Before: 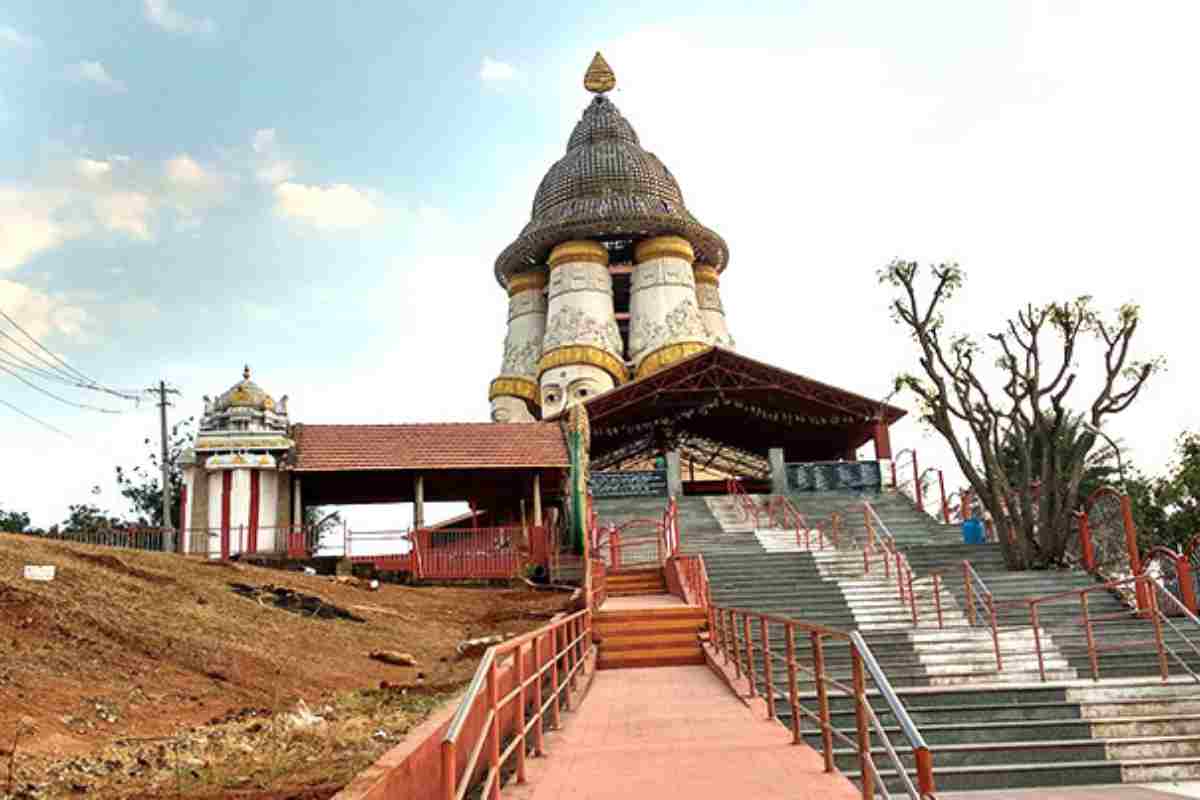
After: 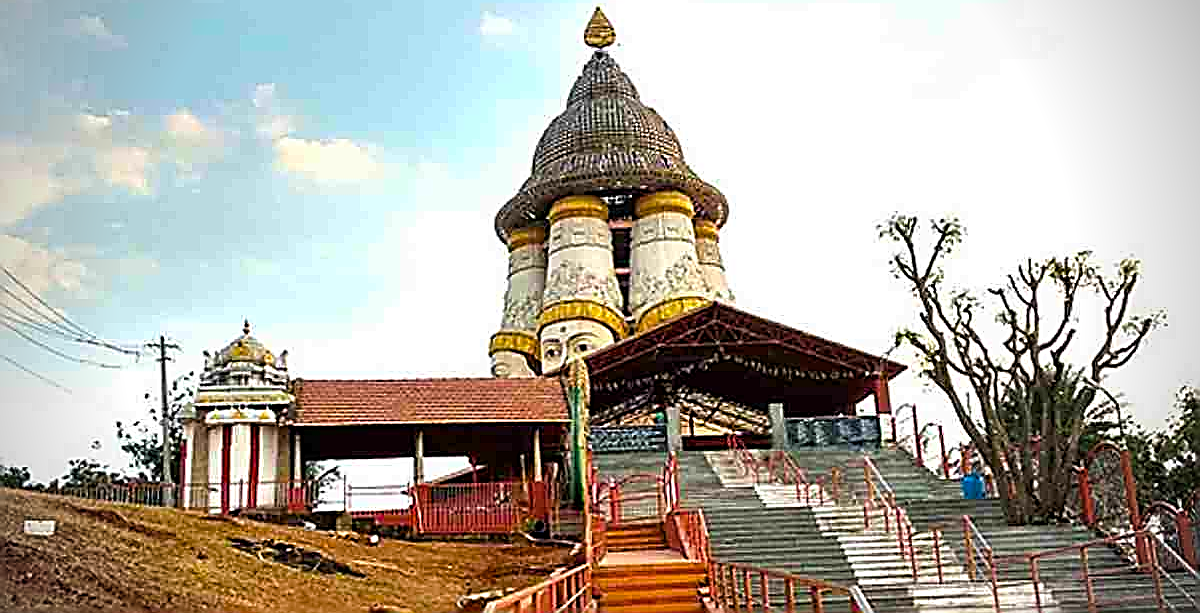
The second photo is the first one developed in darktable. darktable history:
vignetting: fall-off radius 31.48%, brightness -0.472
crop: top 5.667%, bottom 17.637%
sharpen: amount 1.861
color balance rgb: perceptual saturation grading › global saturation 25%, global vibrance 20%
